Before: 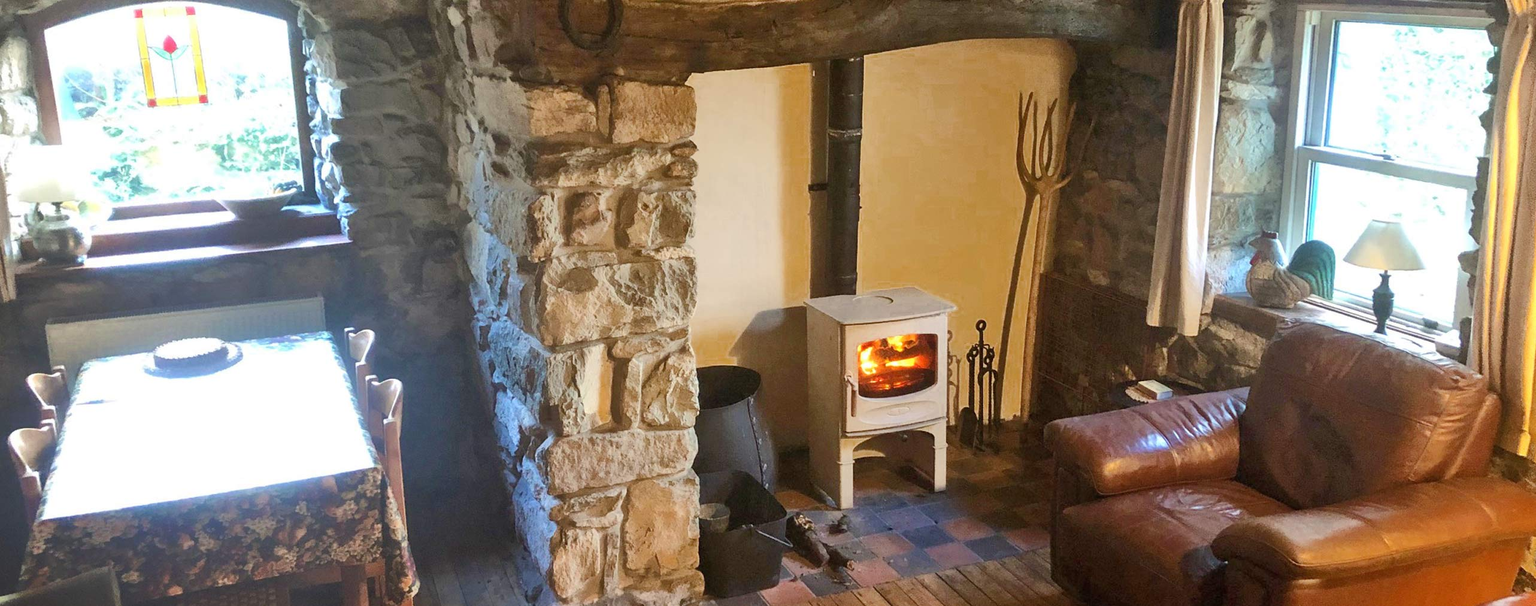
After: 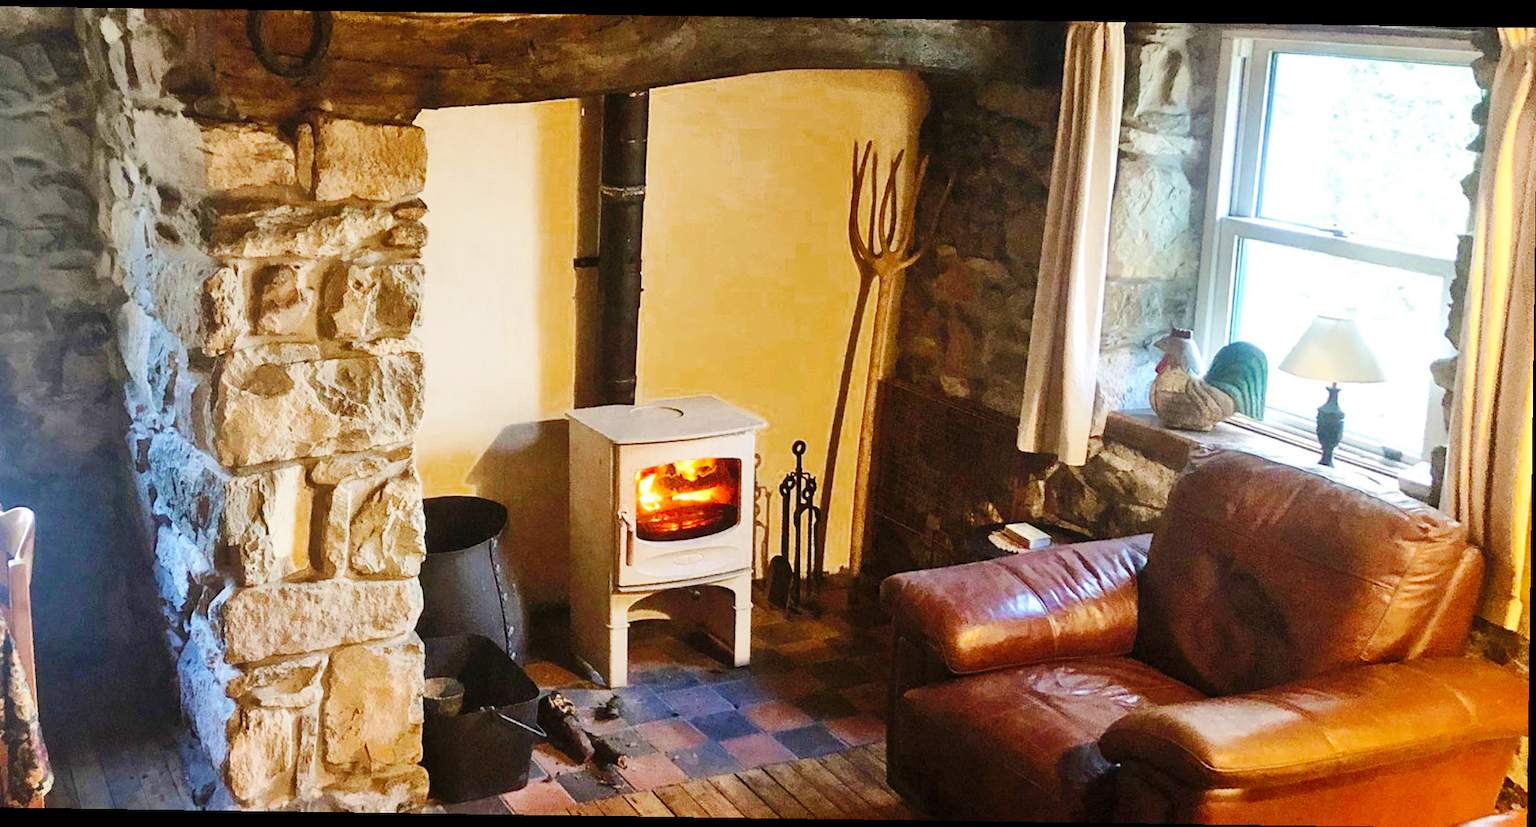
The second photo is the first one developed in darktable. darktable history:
base curve: curves: ch0 [(0, 0) (0.036, 0.025) (0.121, 0.166) (0.206, 0.329) (0.605, 0.79) (1, 1)], preserve colors none
rotate and perspective: rotation 0.8°, automatic cropping off
crop and rotate: left 24.6%
